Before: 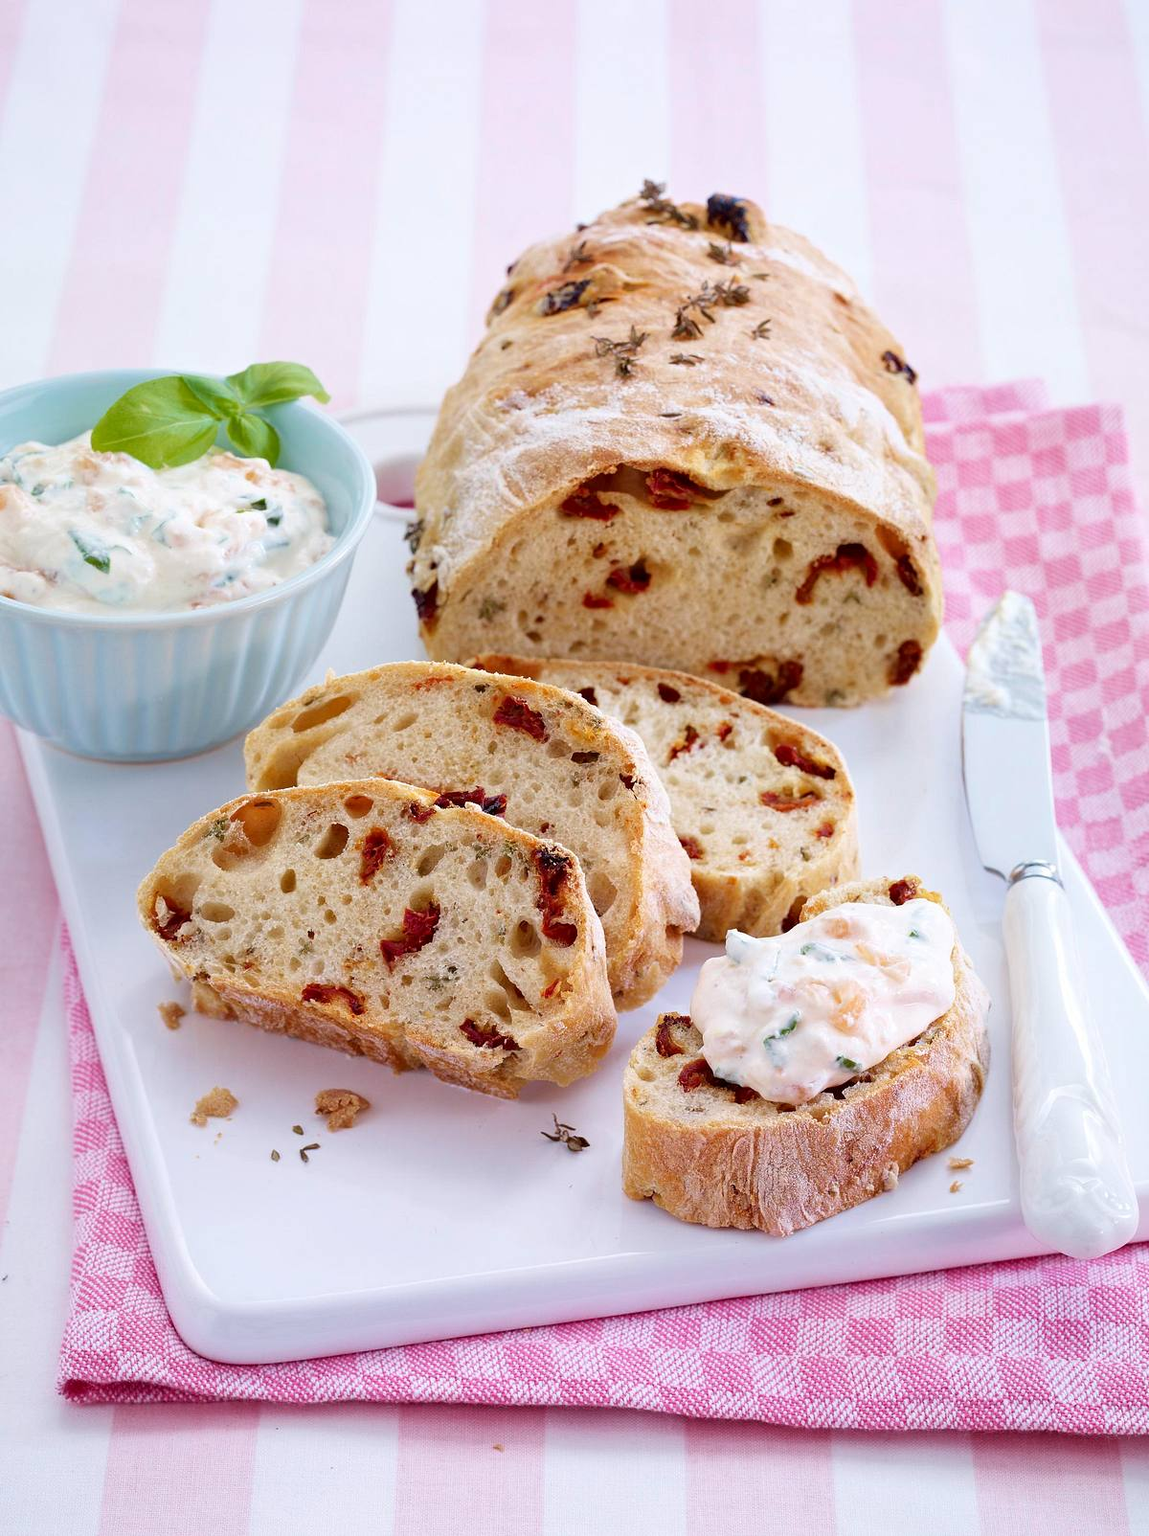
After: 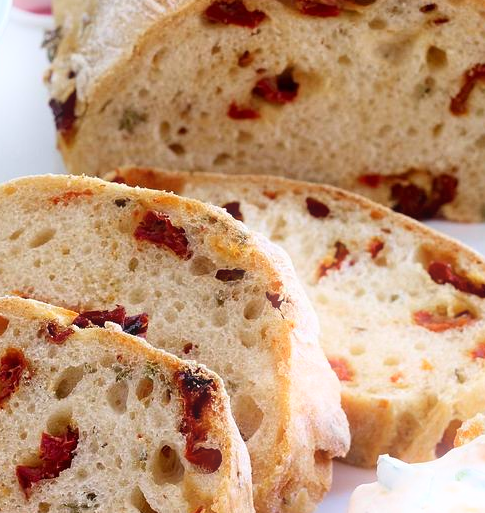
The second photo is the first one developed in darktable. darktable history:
bloom: size 5%, threshold 95%, strength 15%
crop: left 31.751%, top 32.172%, right 27.8%, bottom 35.83%
